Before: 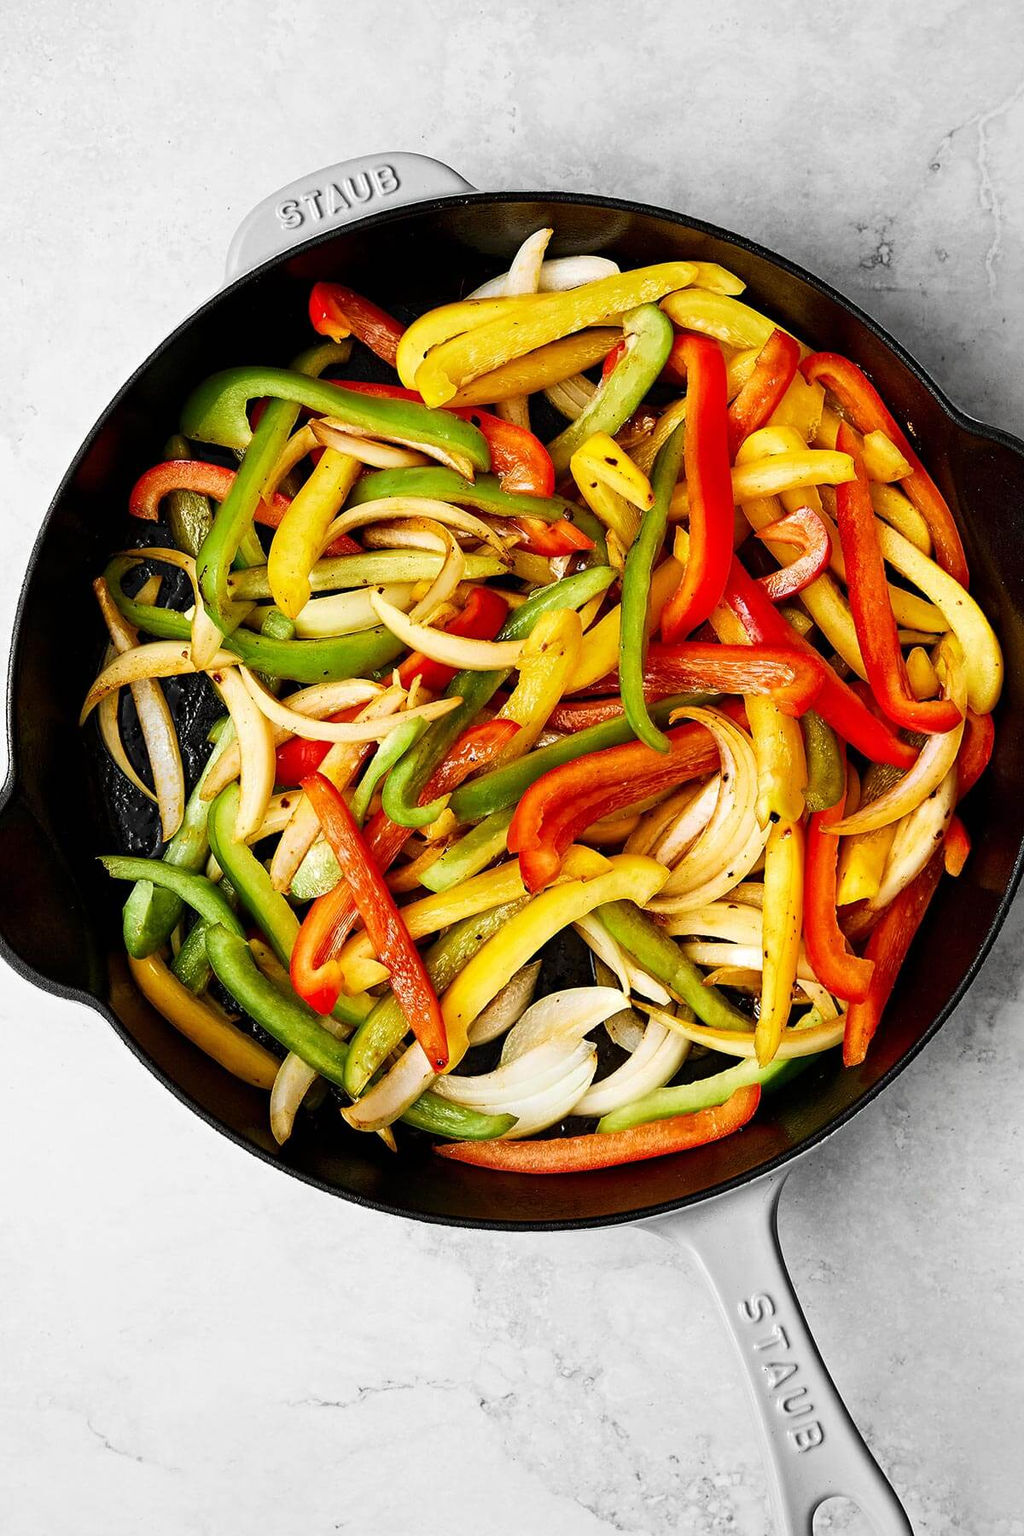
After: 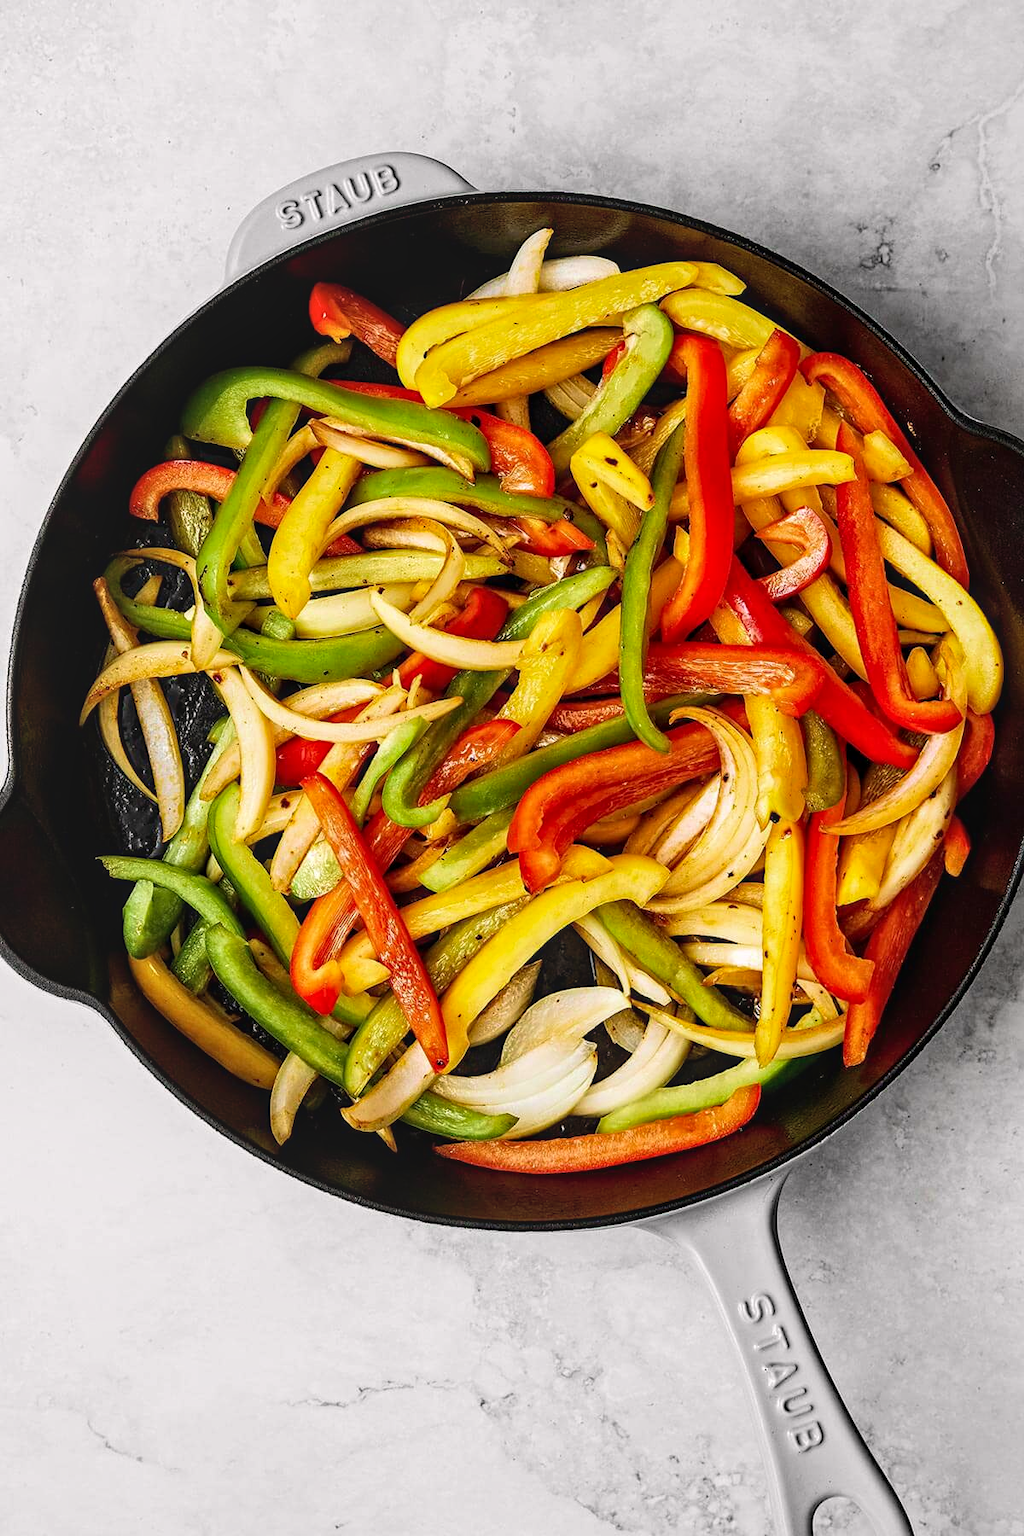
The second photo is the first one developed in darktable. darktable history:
velvia: on, module defaults
color calibration: illuminant custom, x 0.344, y 0.36, temperature 5054.62 K
local contrast: detail 116%
haze removal: adaptive false
